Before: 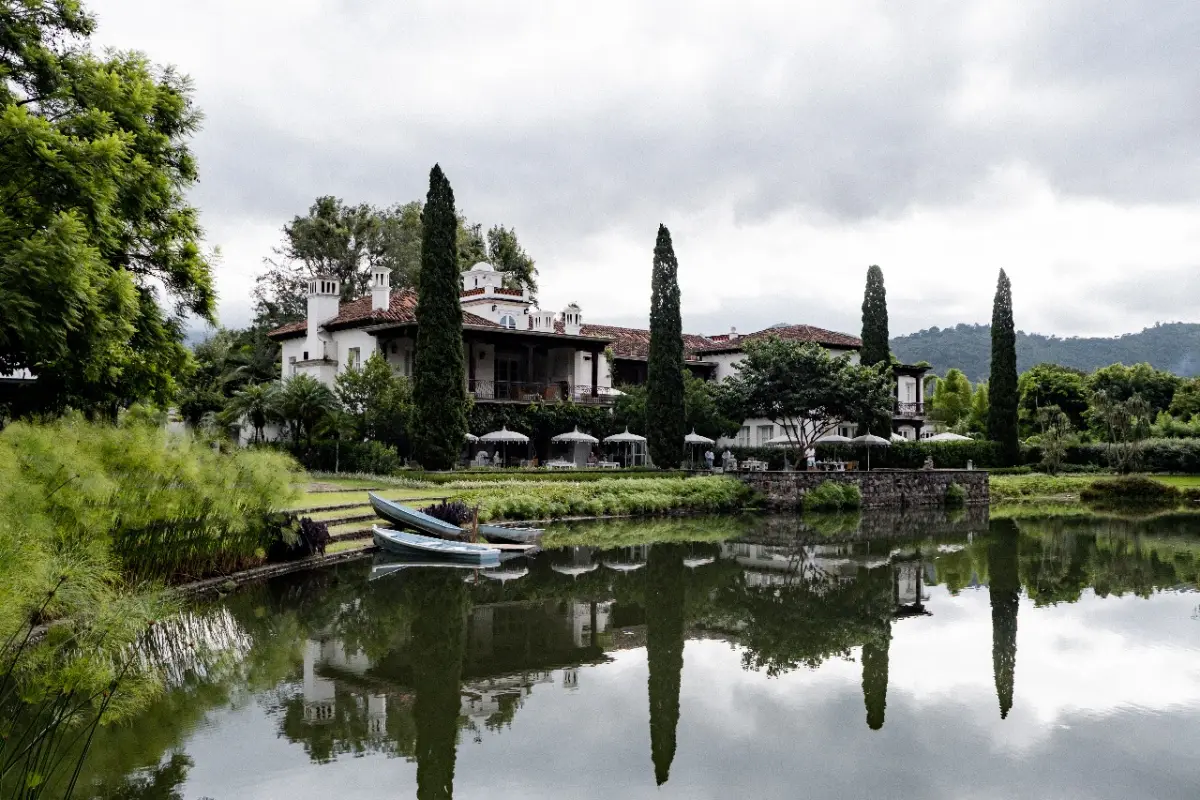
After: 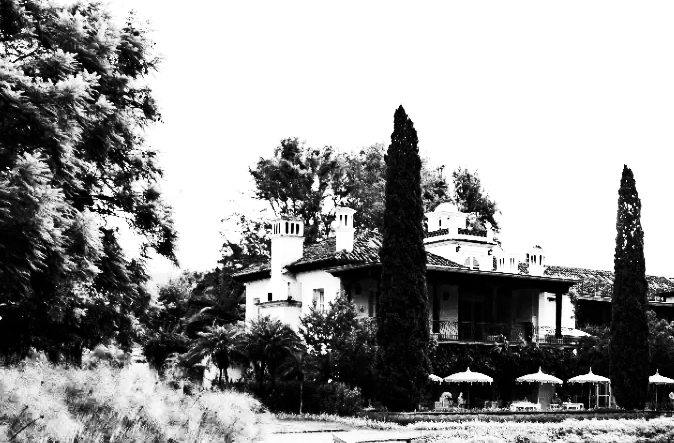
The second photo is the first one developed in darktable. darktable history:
color zones: curves: ch1 [(0, -0.394) (0.143, -0.394) (0.286, -0.394) (0.429, -0.392) (0.571, -0.391) (0.714, -0.391) (0.857, -0.391) (1, -0.394)]
crop and rotate: left 3.038%, top 7.591%, right 40.759%, bottom 37.014%
contrast brightness saturation: contrast 0.51, saturation -0.105
exposure: exposure 0.703 EV, compensate exposure bias true, compensate highlight preservation false
color calibration: gray › normalize channels true, illuminant custom, x 0.371, y 0.382, temperature 4280.31 K, gamut compression 0.018
